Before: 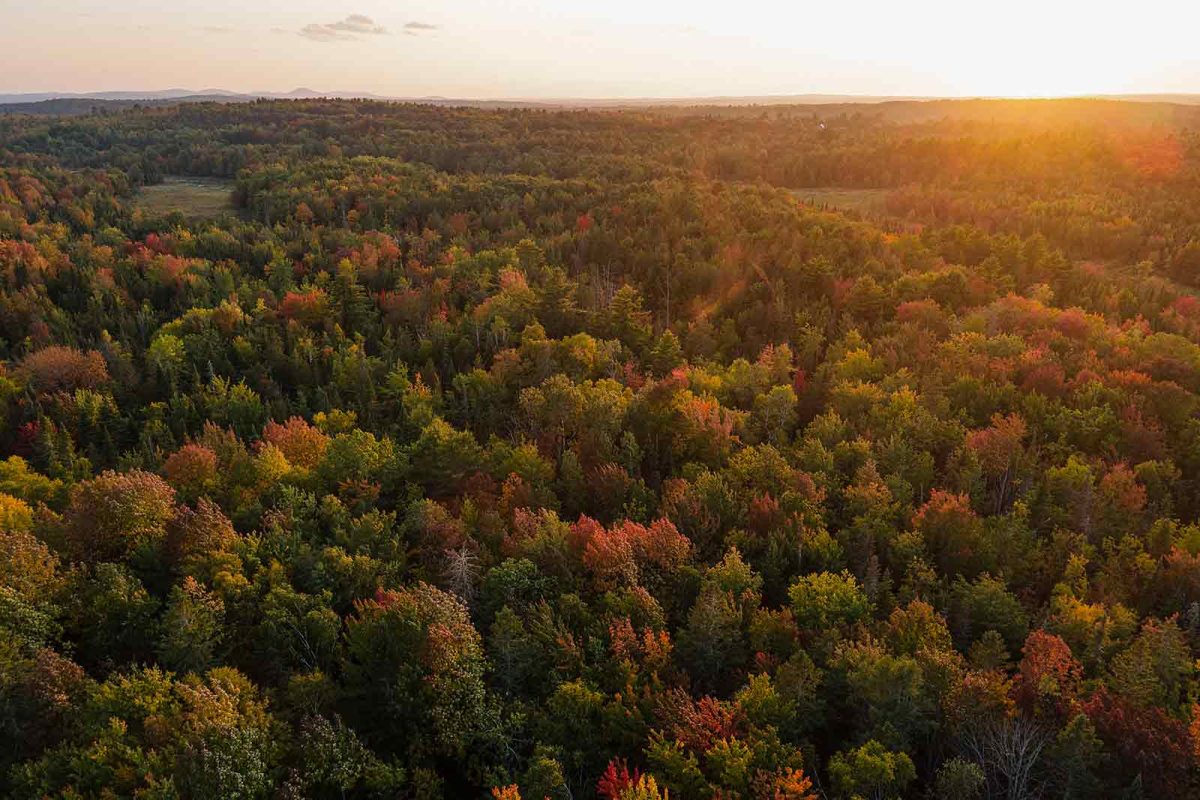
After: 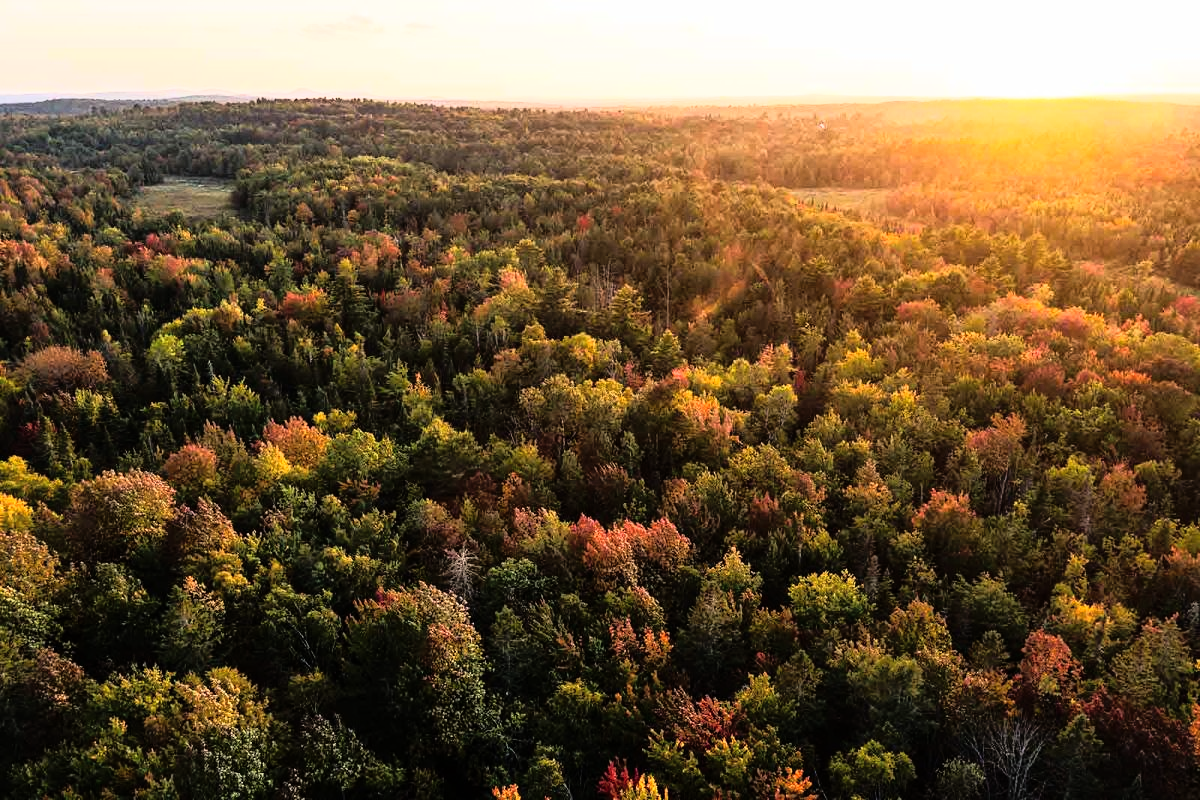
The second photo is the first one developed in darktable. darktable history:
shadows and highlights: shadows 43.06, highlights 6.94
rgb curve: curves: ch0 [(0, 0) (0.21, 0.15) (0.24, 0.21) (0.5, 0.75) (0.75, 0.96) (0.89, 0.99) (1, 1)]; ch1 [(0, 0.02) (0.21, 0.13) (0.25, 0.2) (0.5, 0.67) (0.75, 0.9) (0.89, 0.97) (1, 1)]; ch2 [(0, 0.02) (0.21, 0.13) (0.25, 0.2) (0.5, 0.67) (0.75, 0.9) (0.89, 0.97) (1, 1)], compensate middle gray true
